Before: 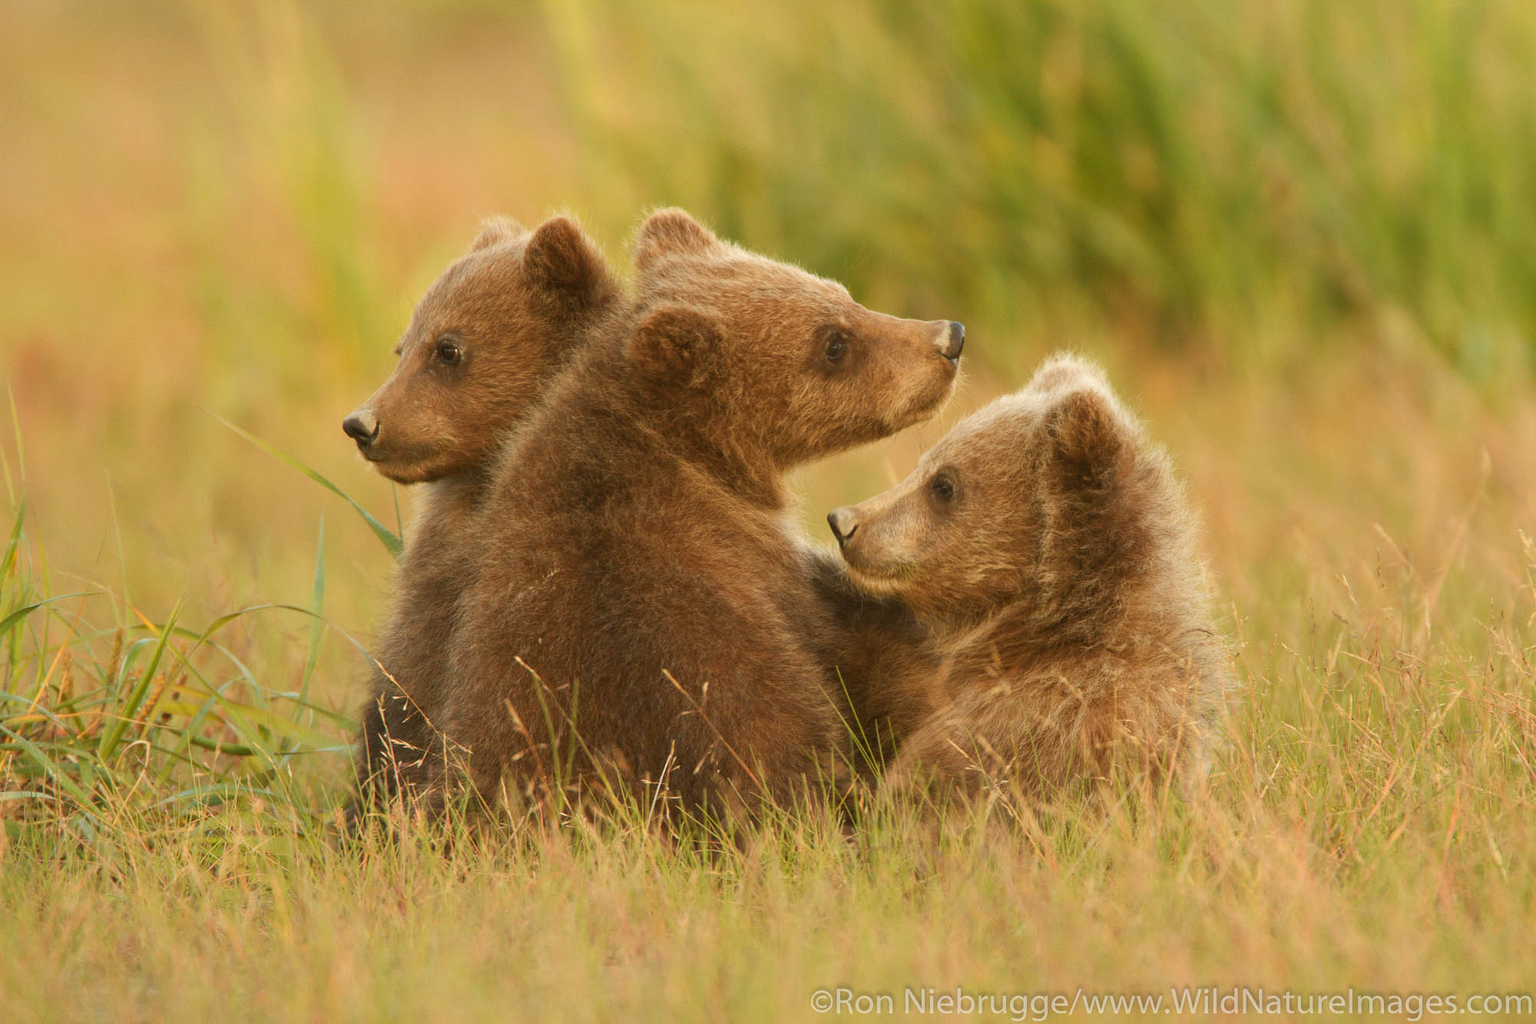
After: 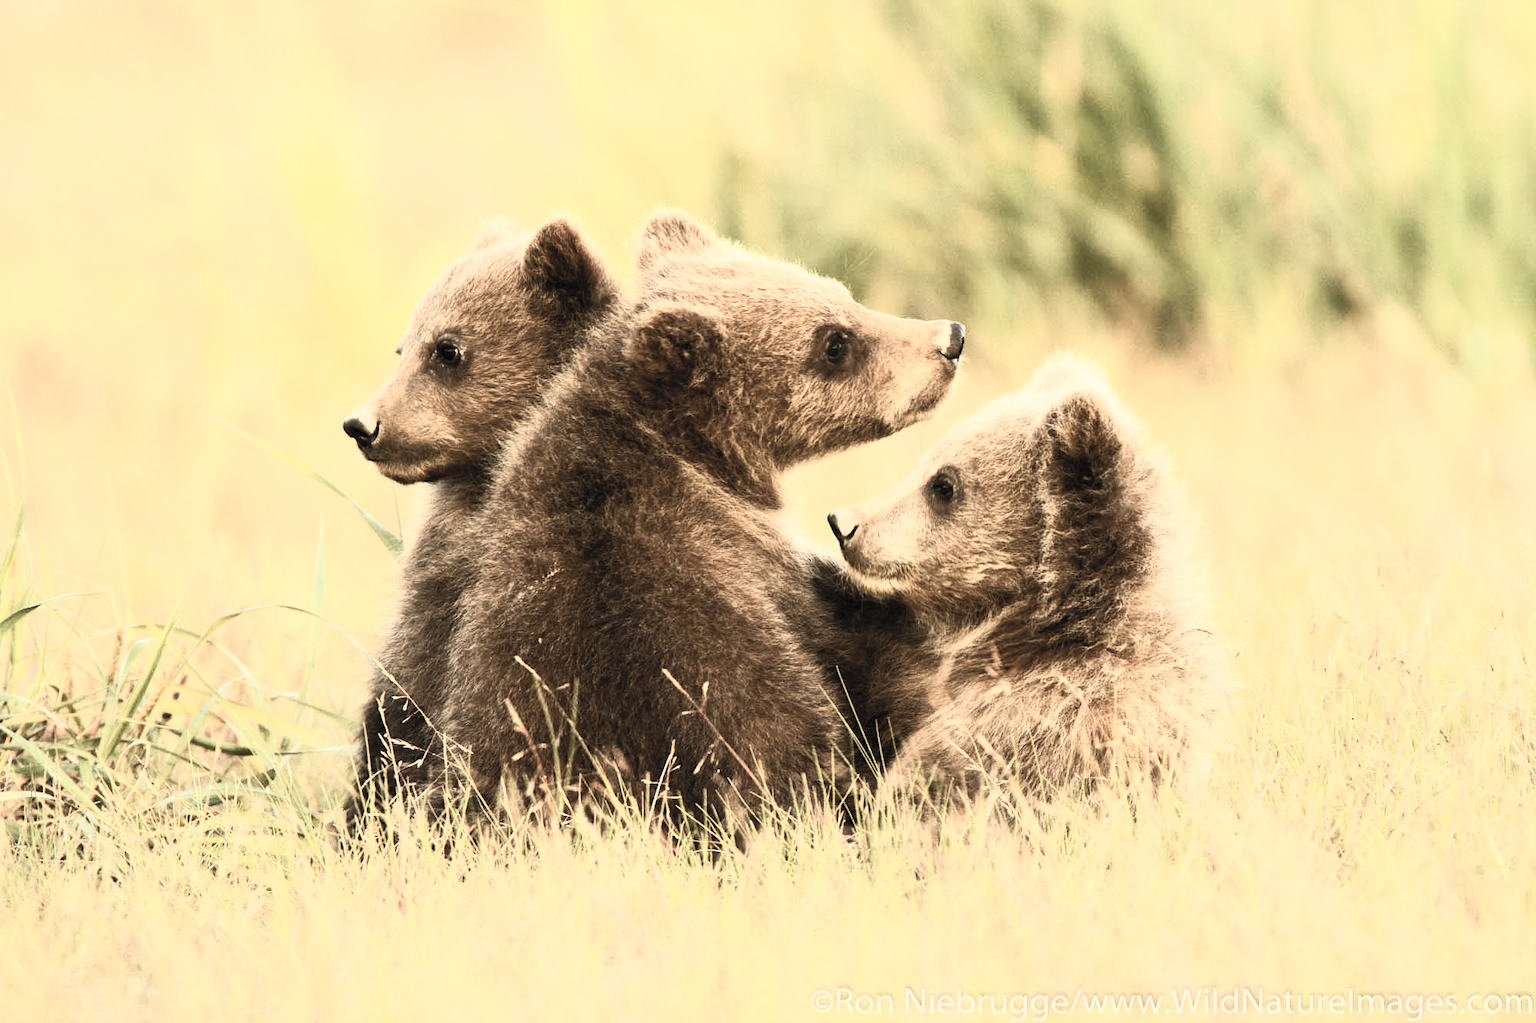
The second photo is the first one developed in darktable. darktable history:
contrast brightness saturation: contrast 0.563, brightness 0.576, saturation -0.349
filmic rgb: black relative exposure -4.01 EV, white relative exposure 2.99 EV, hardness 3, contrast 1.502
color correction: highlights b* 3.03
